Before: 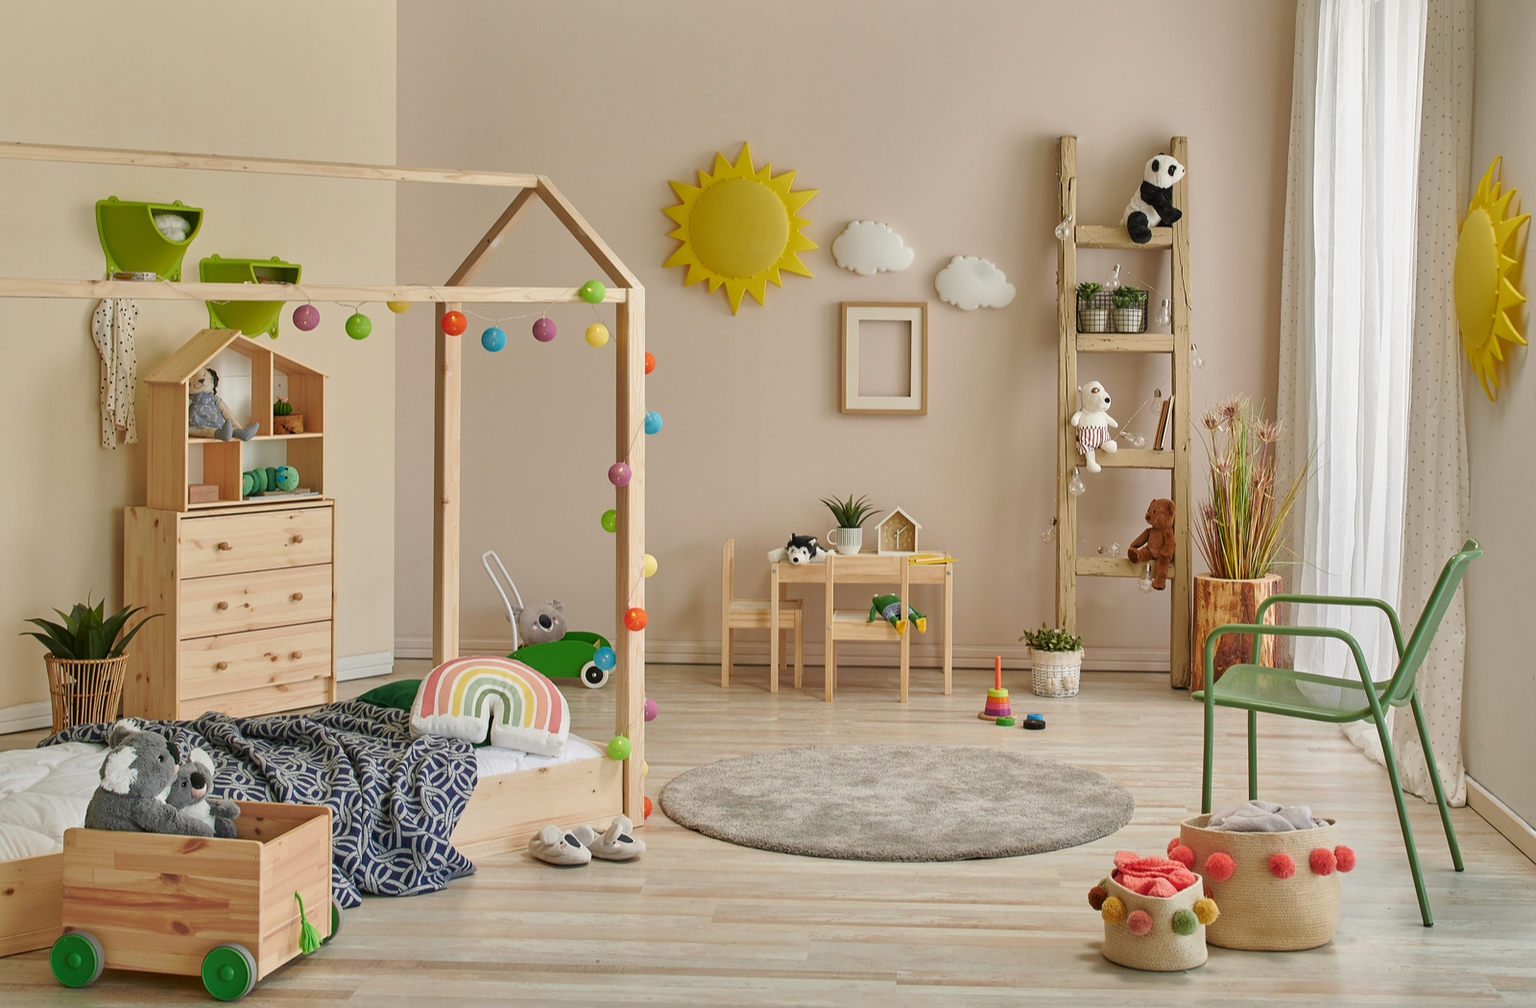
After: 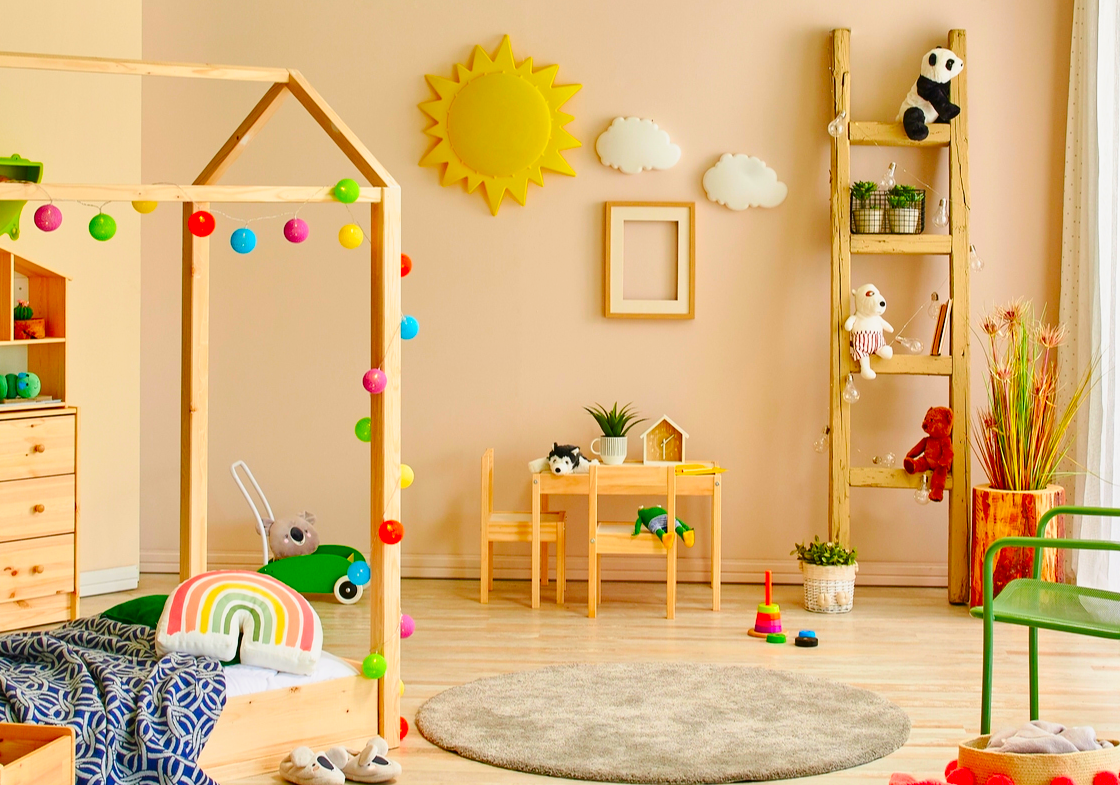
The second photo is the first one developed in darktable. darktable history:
color correction: highlights b* 0.054, saturation 2.12
exposure: compensate exposure bias true, compensate highlight preservation false
tone curve: curves: ch0 [(0, 0) (0.091, 0.077) (0.389, 0.458) (0.745, 0.82) (0.844, 0.908) (0.909, 0.942) (1, 0.973)]; ch1 [(0, 0) (0.437, 0.404) (0.5, 0.5) (0.529, 0.556) (0.58, 0.603) (0.616, 0.649) (1, 1)]; ch2 [(0, 0) (0.442, 0.415) (0.5, 0.5) (0.535, 0.557) (0.585, 0.62) (1, 1)], preserve colors none
crop and rotate: left 16.998%, top 10.762%, right 12.957%, bottom 14.466%
shadows and highlights: shadows -0.332, highlights 39.82
